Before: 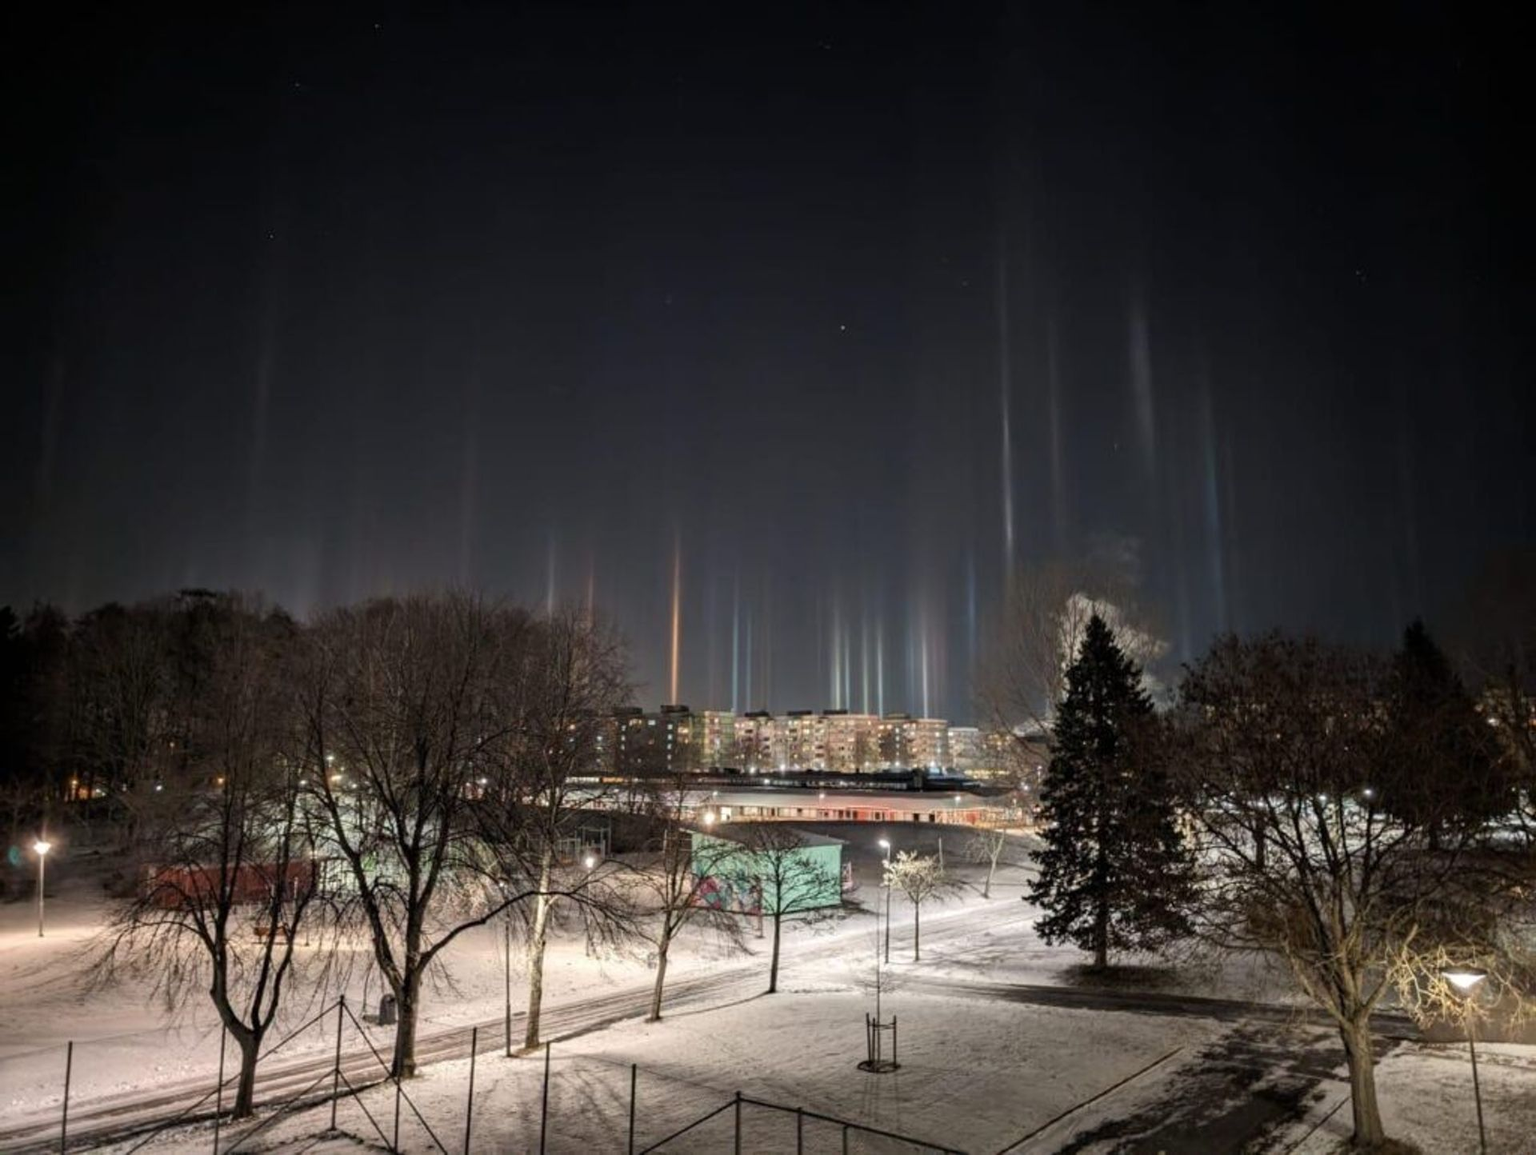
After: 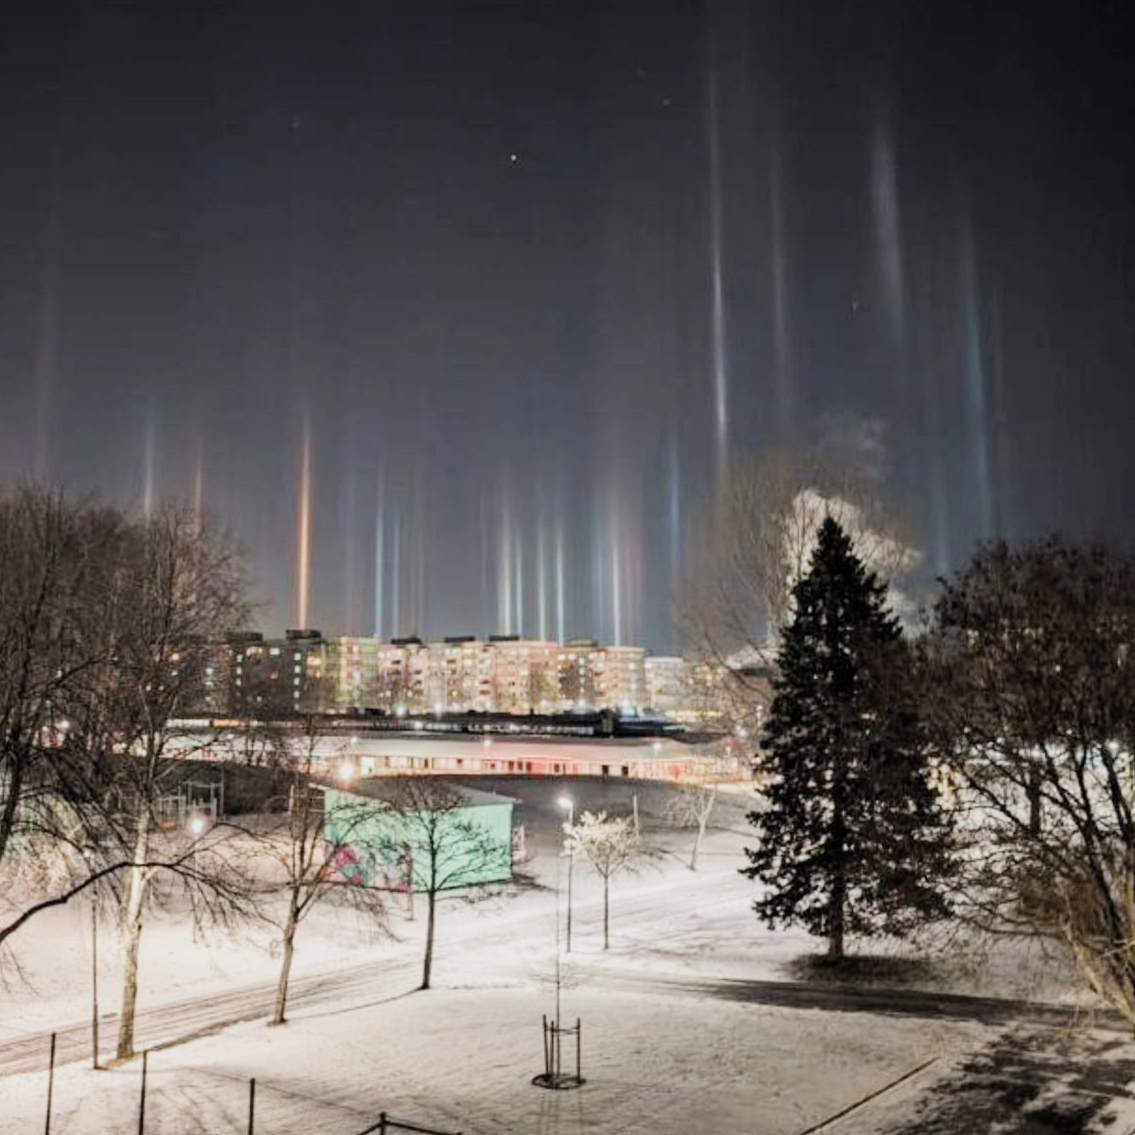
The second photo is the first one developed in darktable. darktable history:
crop and rotate: left 28.162%, top 17.456%, right 12.689%, bottom 3.931%
filmic rgb: black relative exposure -7.65 EV, white relative exposure 4.56 EV, threshold 2.99 EV, hardness 3.61, color science v5 (2021), contrast in shadows safe, contrast in highlights safe, enable highlight reconstruction true
exposure: black level correction 0, exposure 1.103 EV, compensate highlight preservation false
